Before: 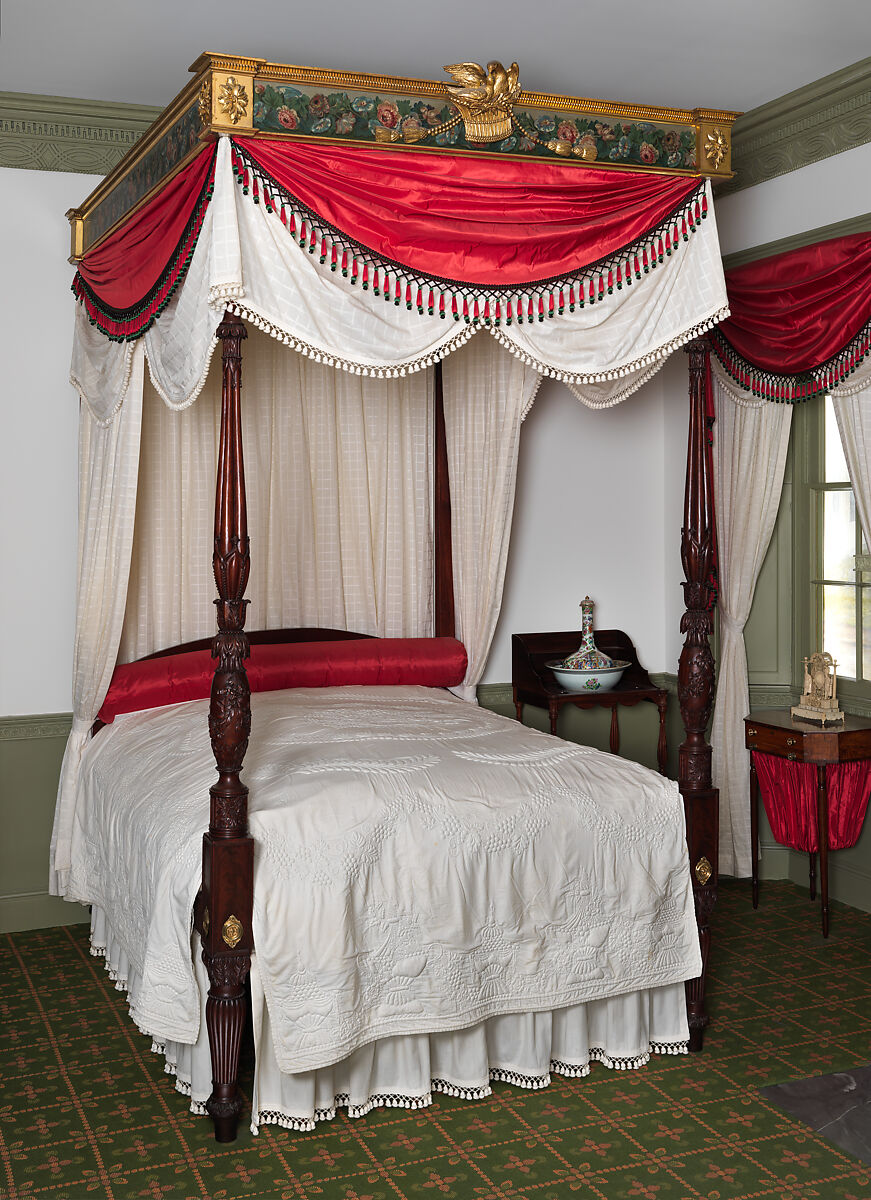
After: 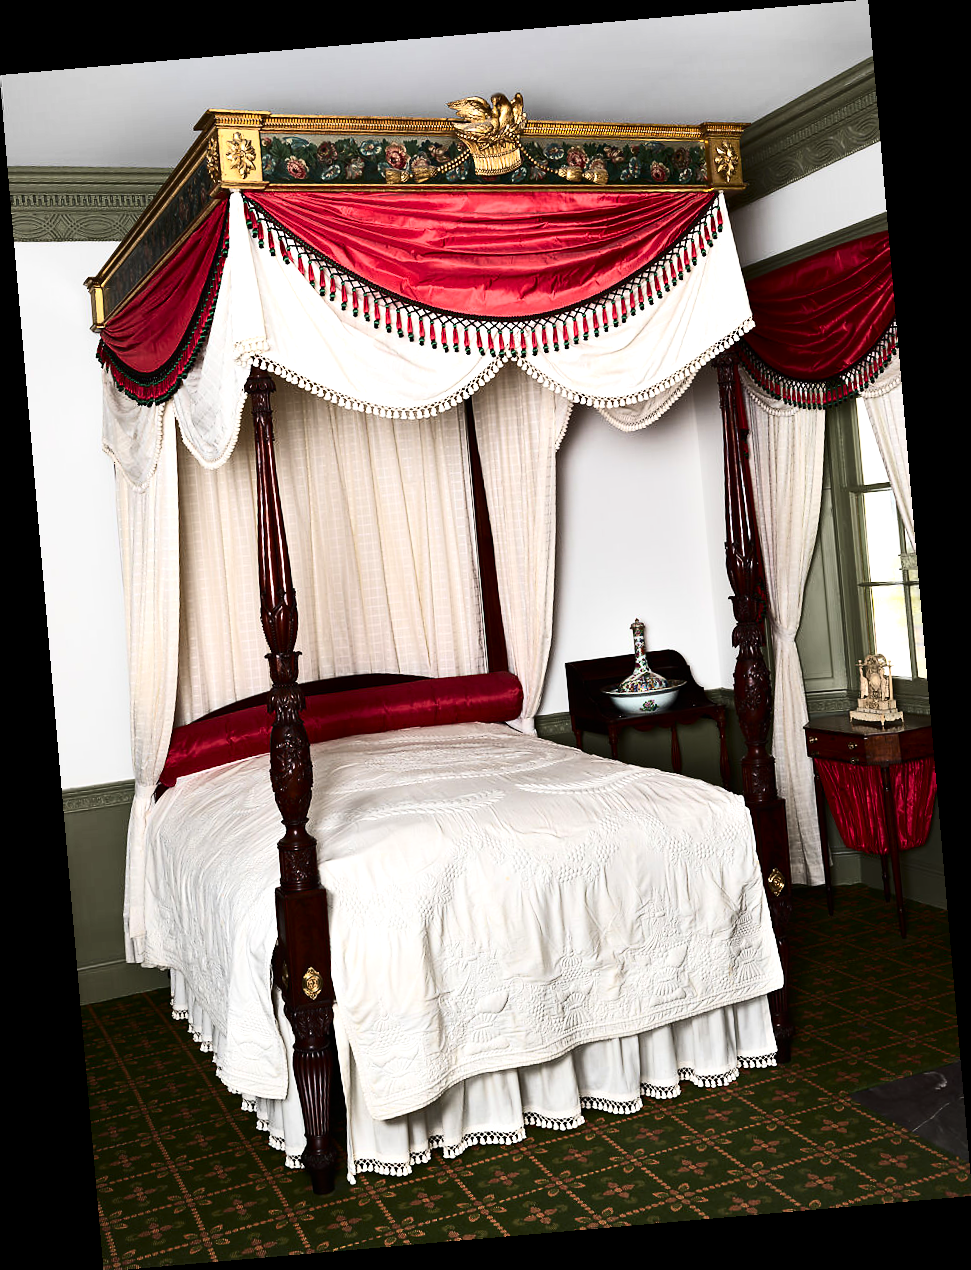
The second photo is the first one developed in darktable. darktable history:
tone equalizer: -8 EV -0.75 EV, -7 EV -0.7 EV, -6 EV -0.6 EV, -5 EV -0.4 EV, -3 EV 0.4 EV, -2 EV 0.6 EV, -1 EV 0.7 EV, +0 EV 0.75 EV, edges refinement/feathering 500, mask exposure compensation -1.57 EV, preserve details no
rotate and perspective: rotation -4.98°, automatic cropping off
contrast brightness saturation: contrast 0.28
